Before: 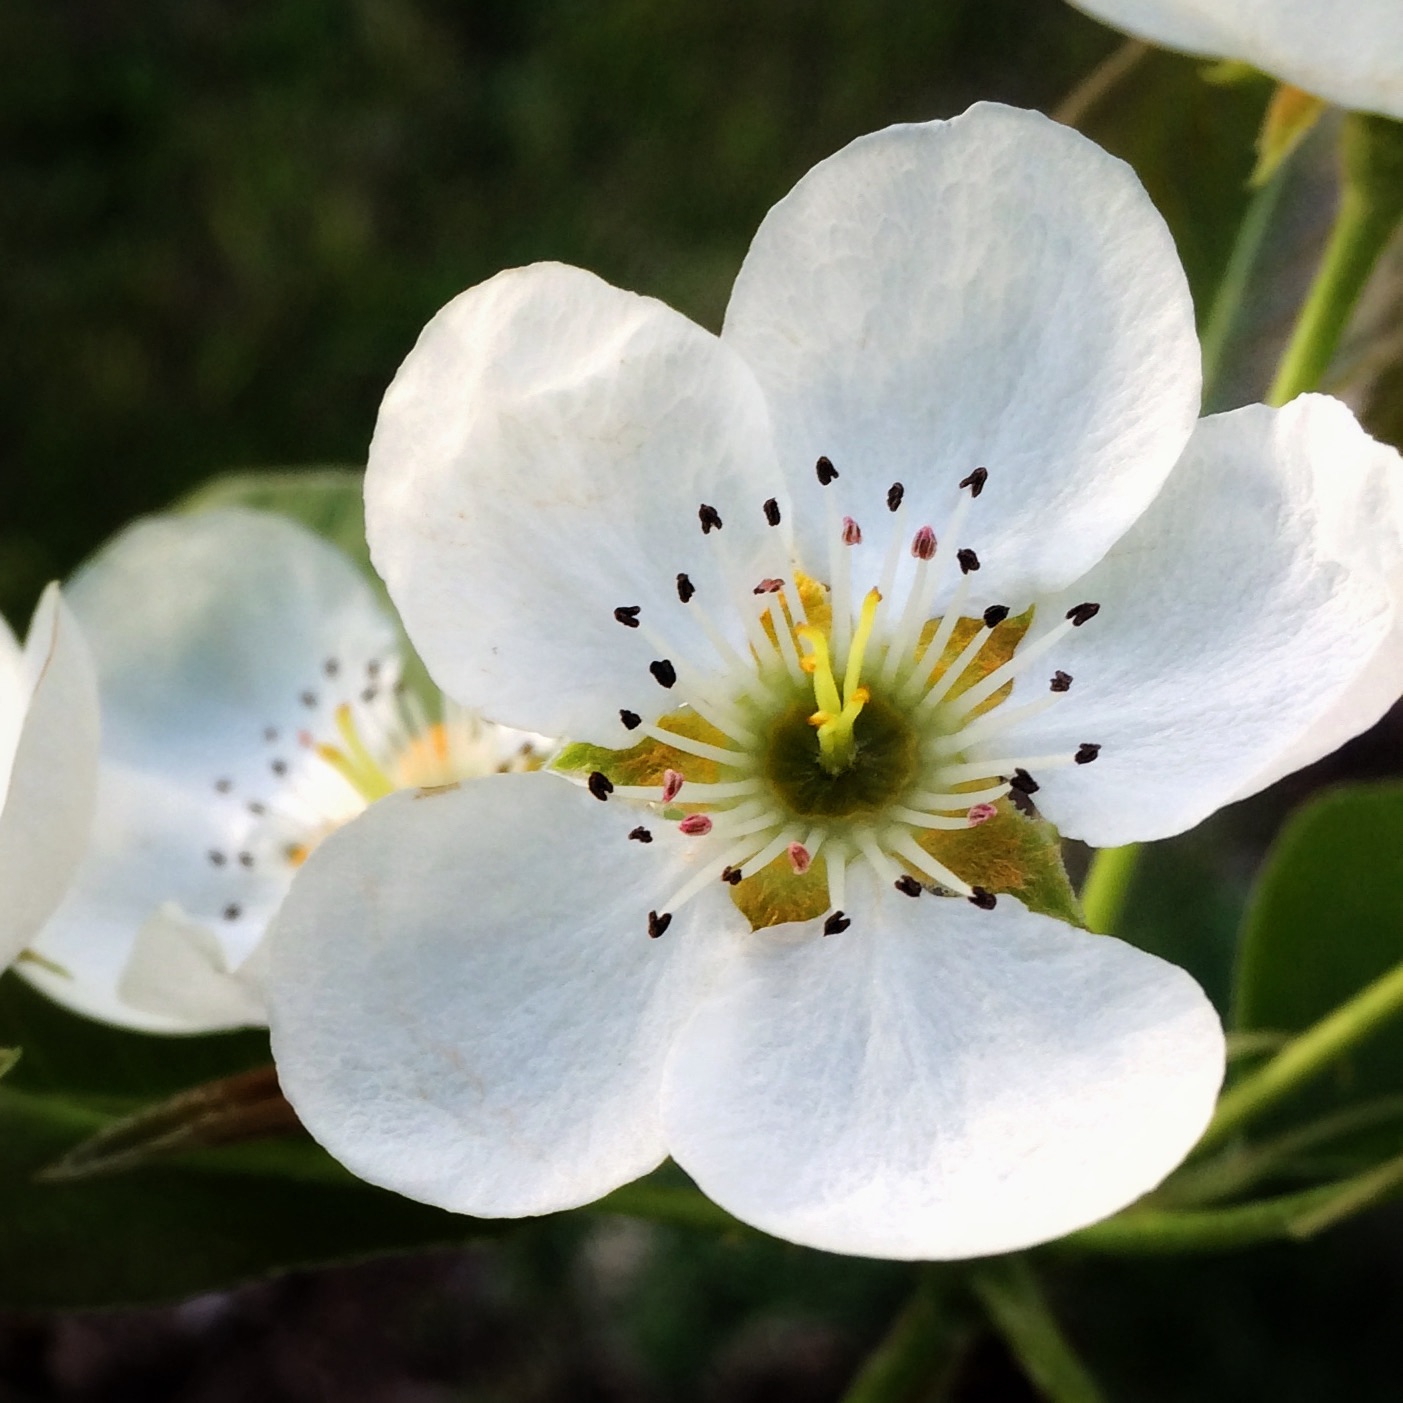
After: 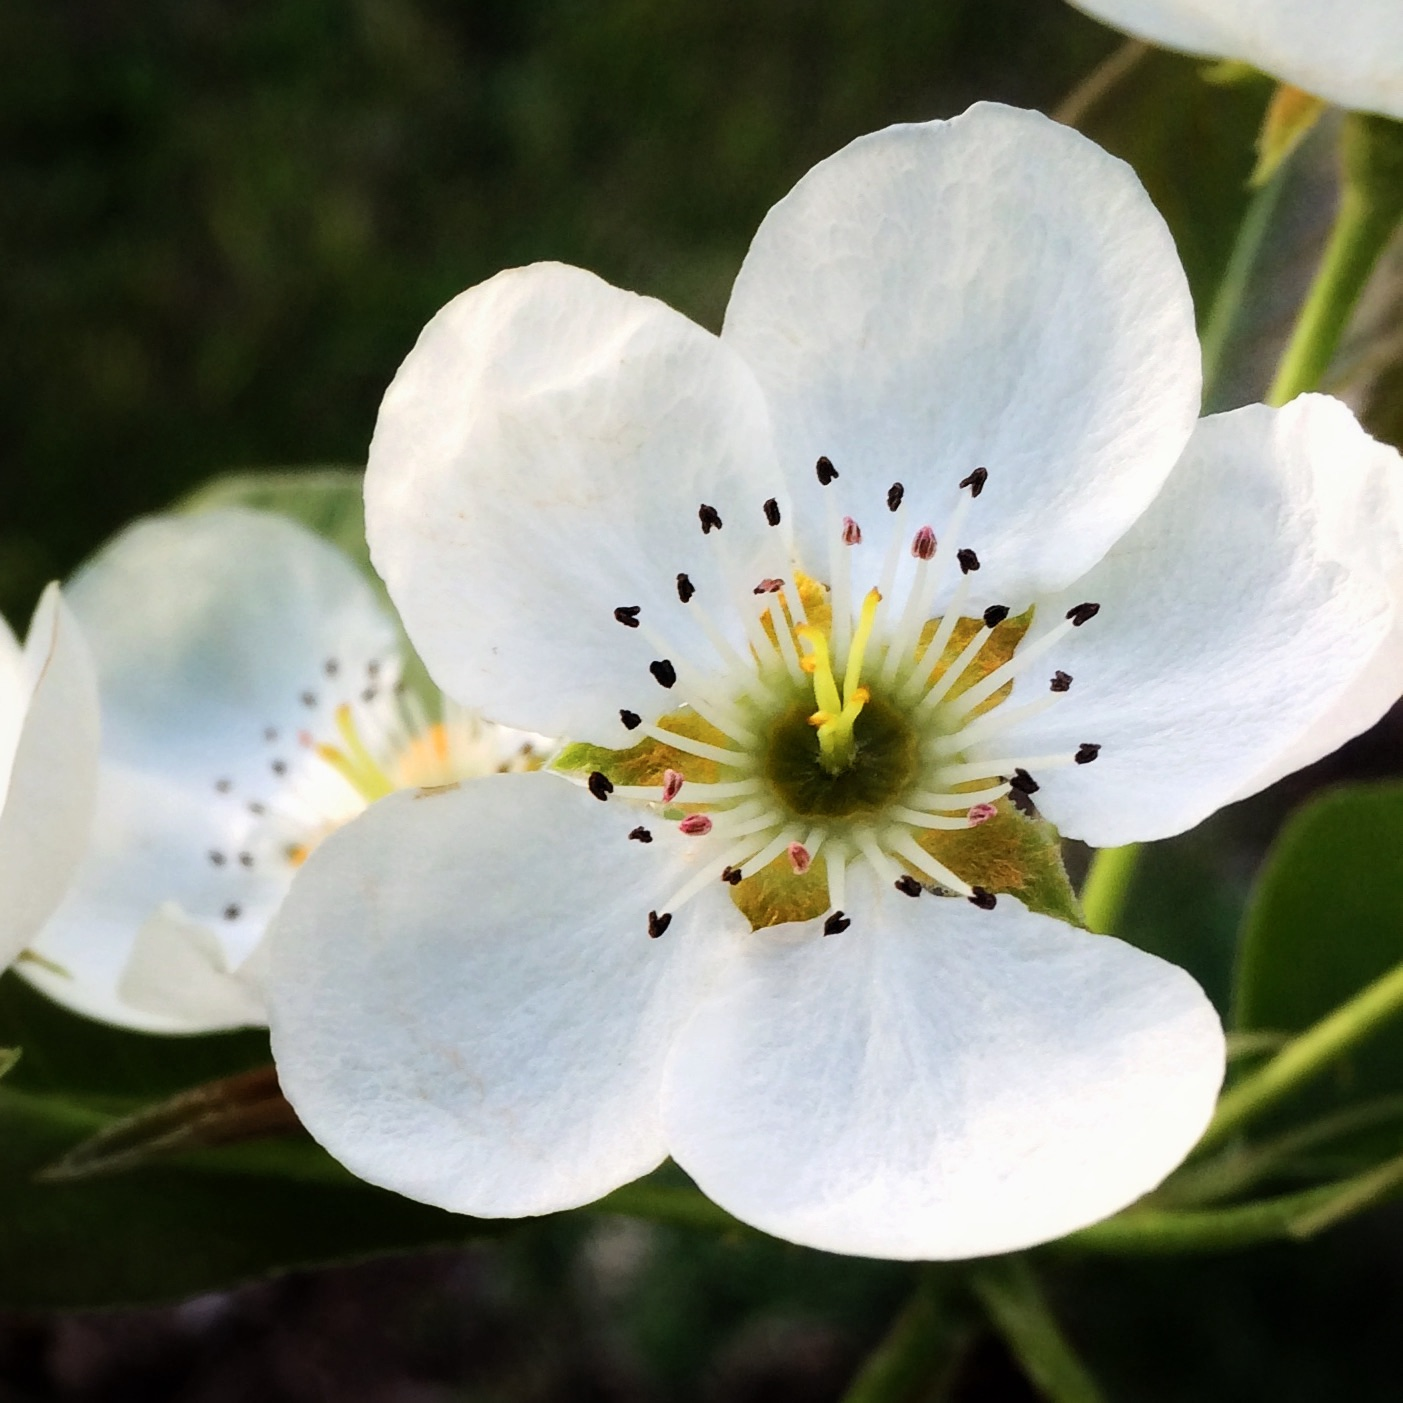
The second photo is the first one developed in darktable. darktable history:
tone curve: curves: ch0 [(0, 0) (0.251, 0.254) (0.689, 0.733) (1, 1)], color space Lab, independent channels, preserve colors none
